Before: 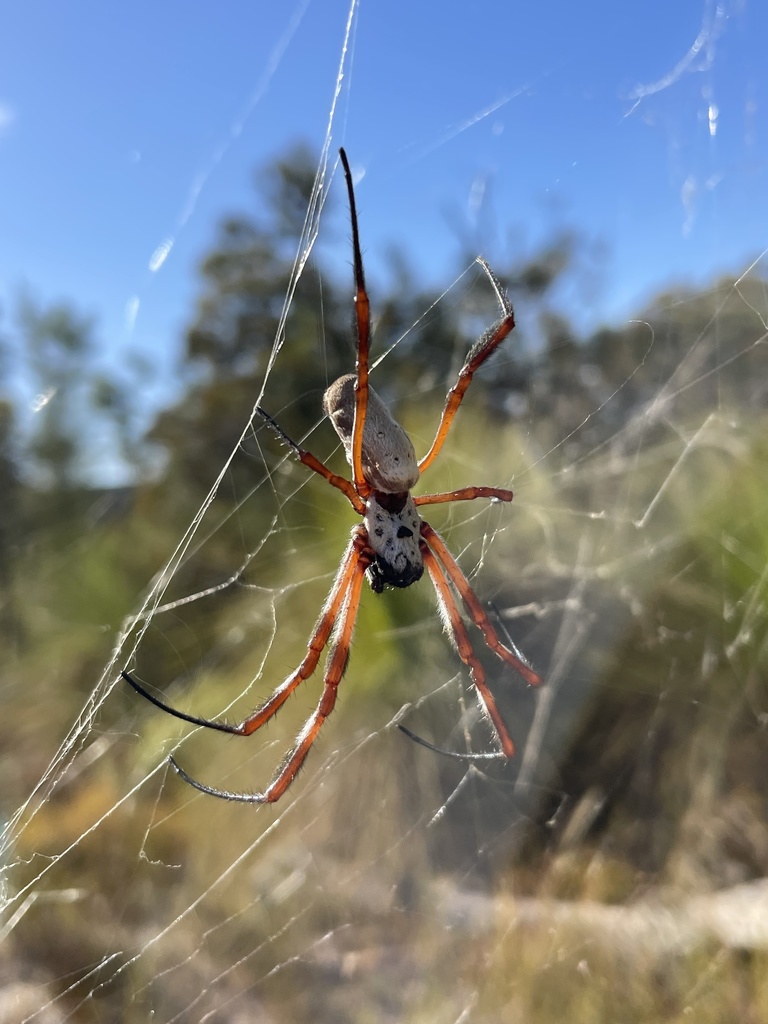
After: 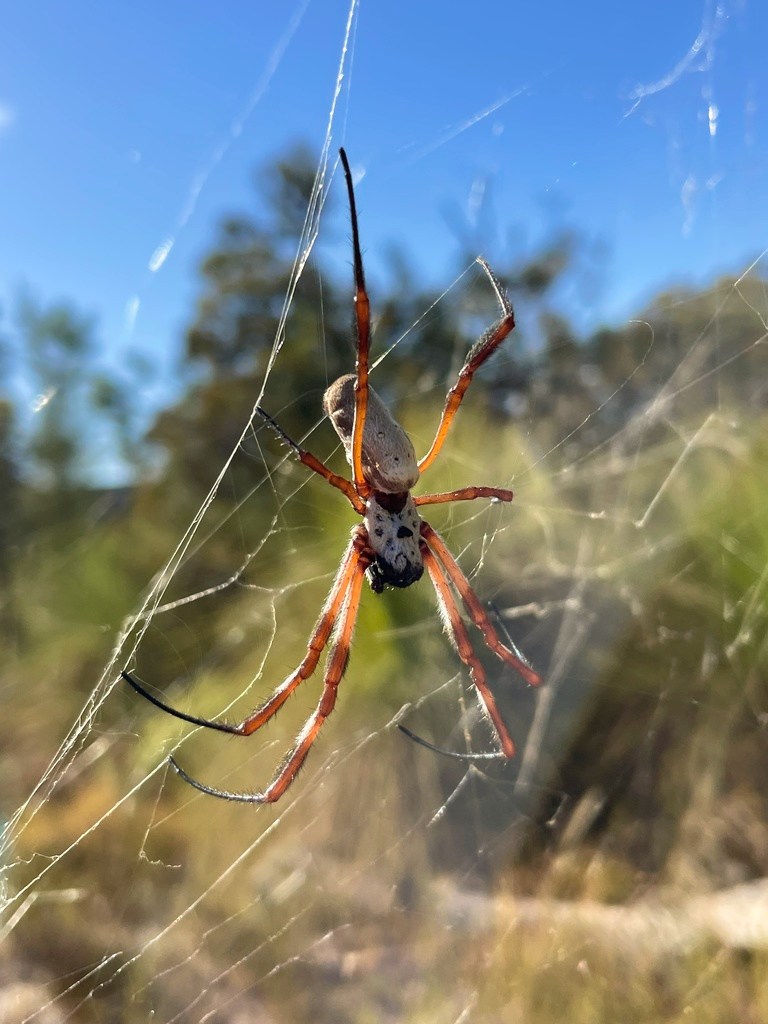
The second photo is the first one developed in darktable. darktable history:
color zones: curves: ch0 [(0, 0.558) (0.143, 0.559) (0.286, 0.529) (0.429, 0.505) (0.571, 0.5) (0.714, 0.5) (0.857, 0.5) (1, 0.558)]; ch1 [(0, 0.469) (0.01, 0.469) (0.12, 0.446) (0.248, 0.469) (0.5, 0.5) (0.748, 0.5) (0.99, 0.469) (1, 0.469)]
velvia: on, module defaults
color correction: highlights b* 3
